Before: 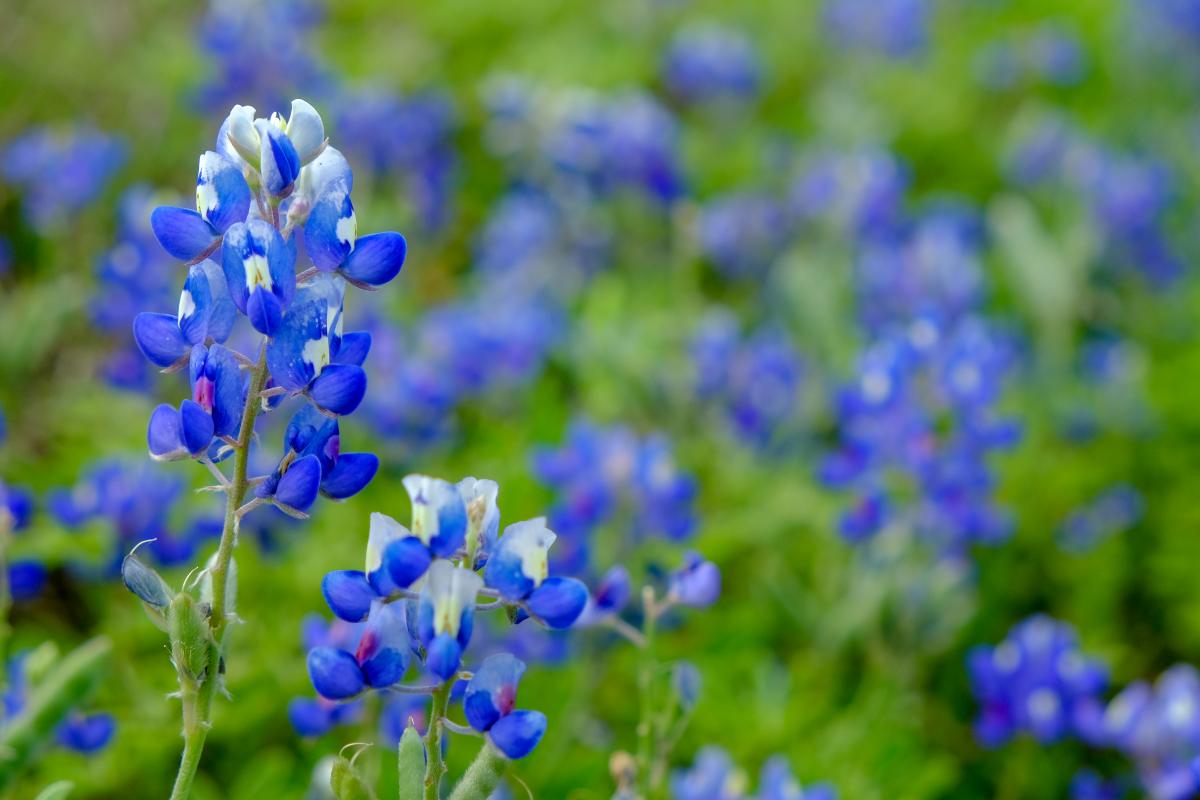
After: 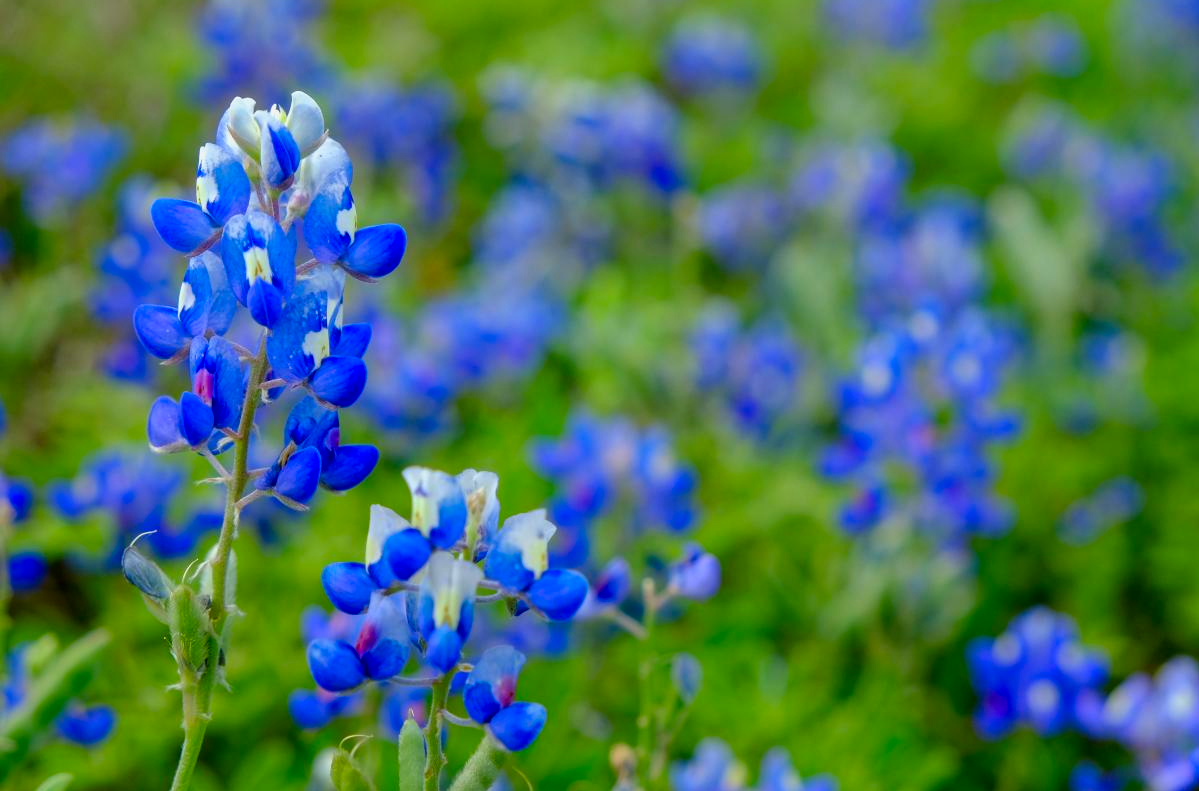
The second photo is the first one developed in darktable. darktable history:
crop: top 1.104%, right 0.08%
shadows and highlights: white point adjustment -3.5, highlights -63.55, soften with gaussian
contrast brightness saturation: contrast 0.077, saturation 0.199
